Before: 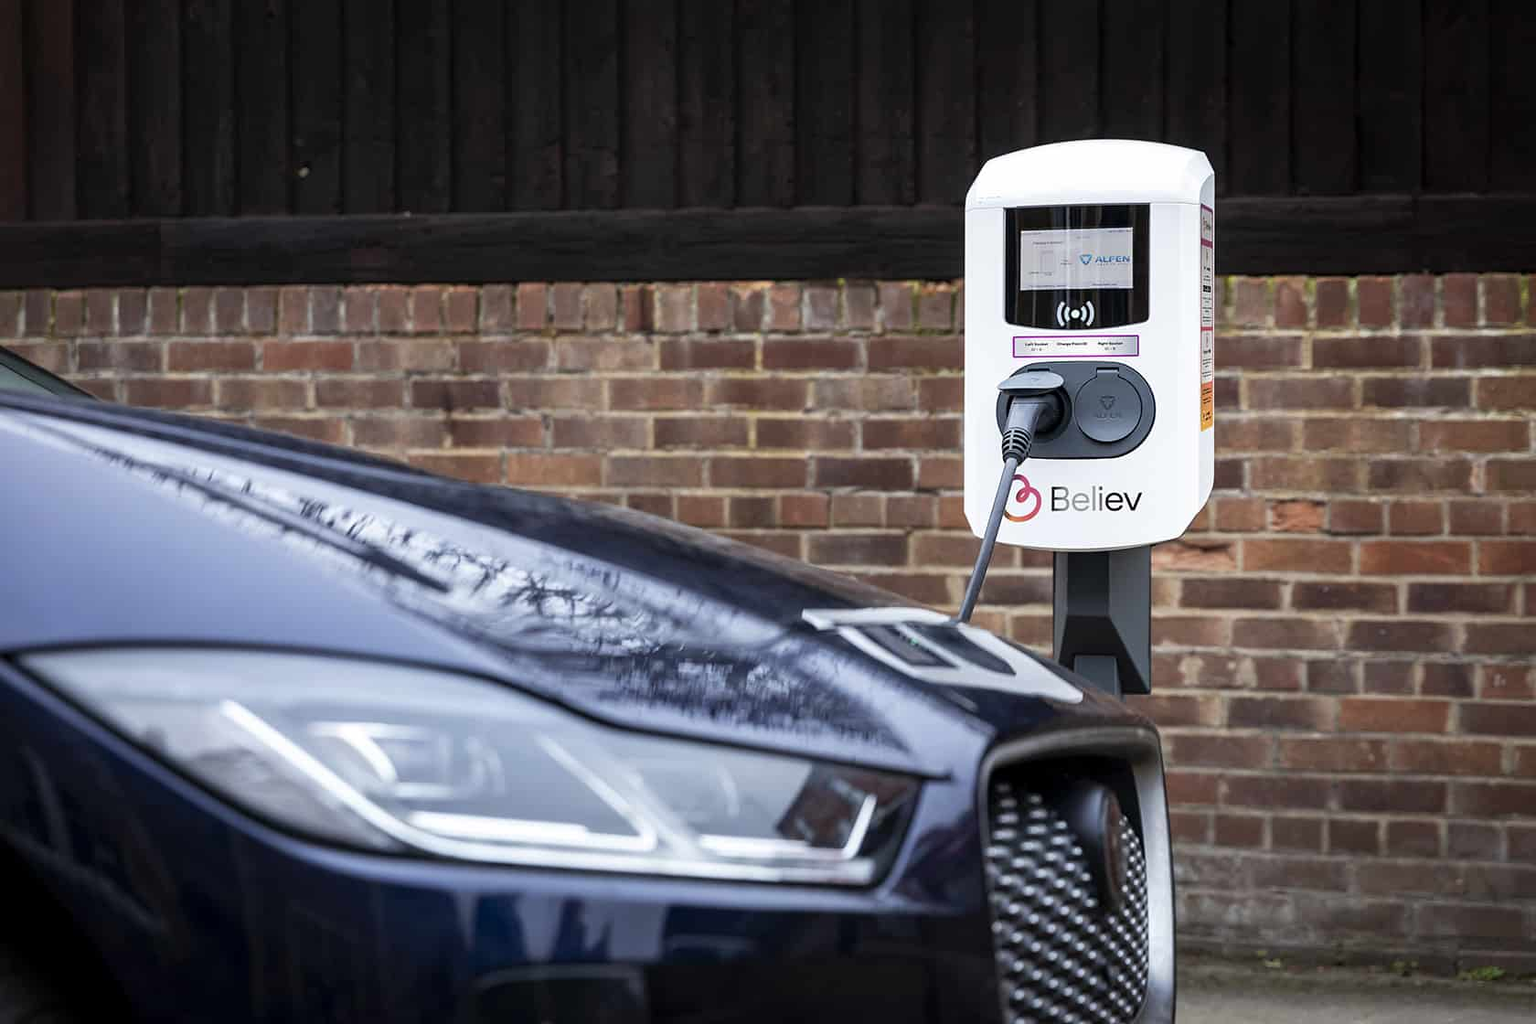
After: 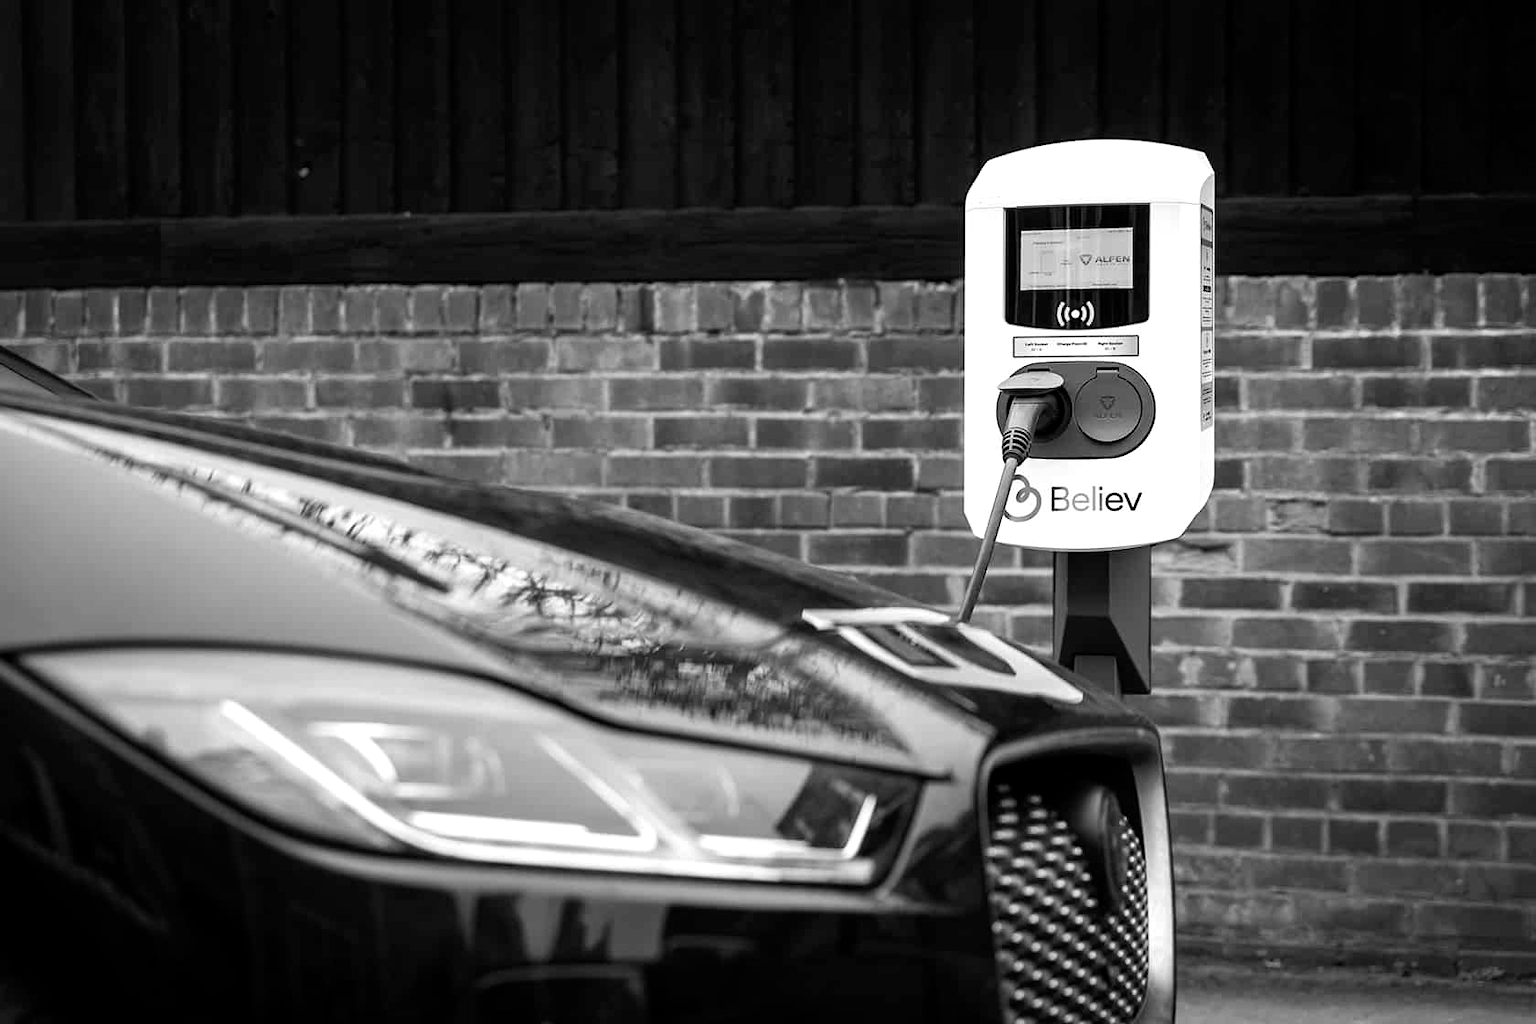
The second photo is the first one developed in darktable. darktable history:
monochrome: on, module defaults
color balance: contrast 10%
